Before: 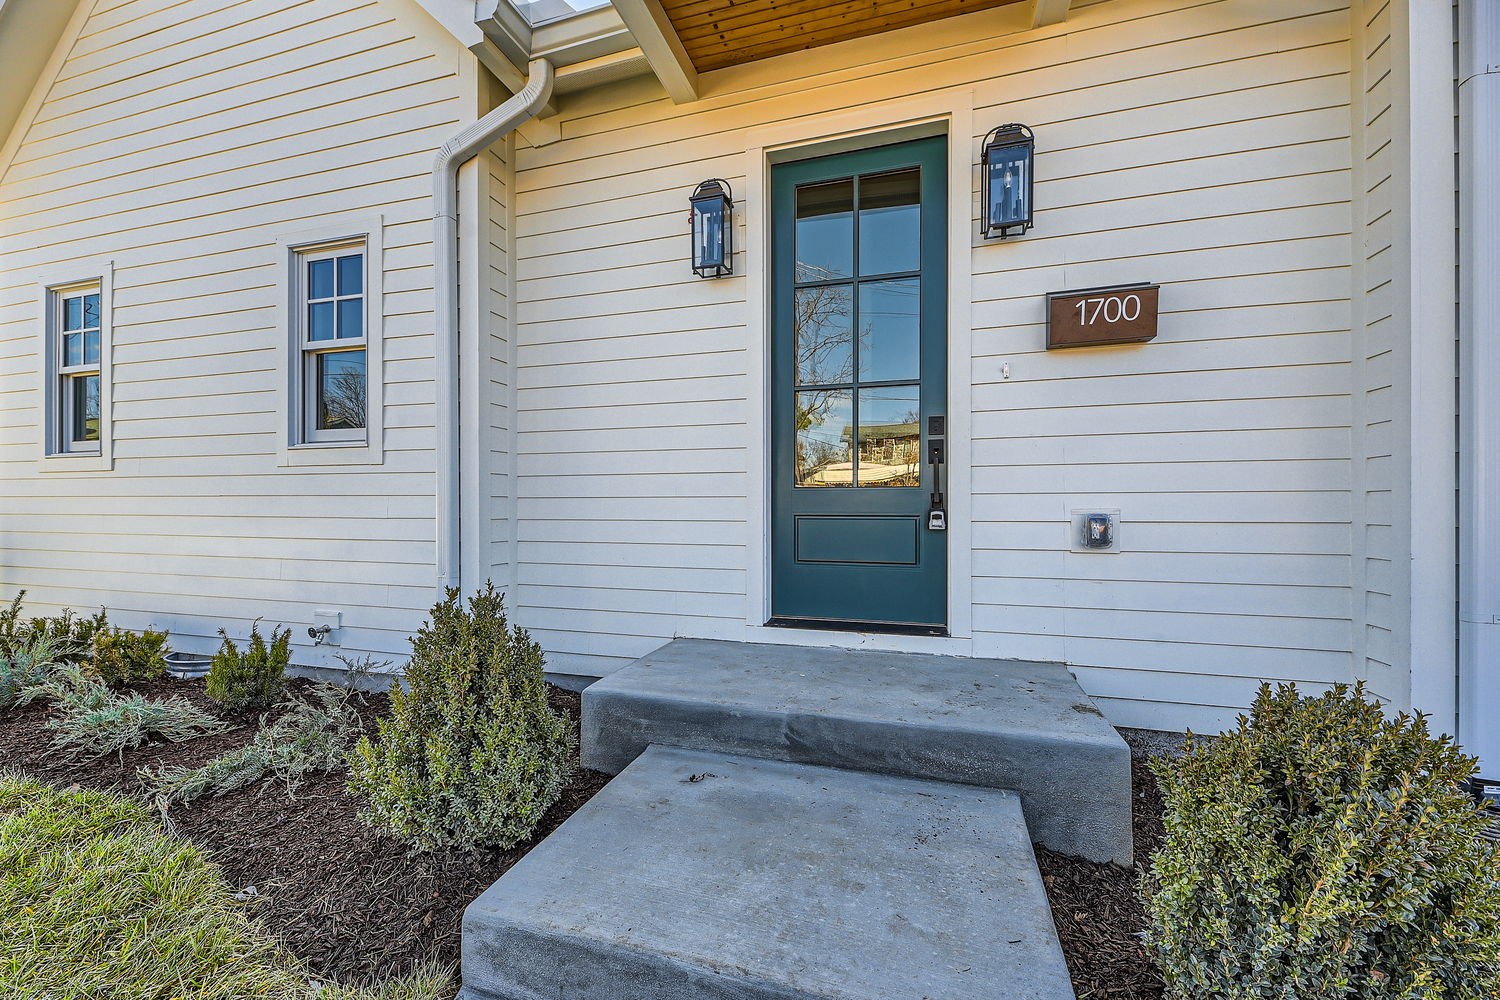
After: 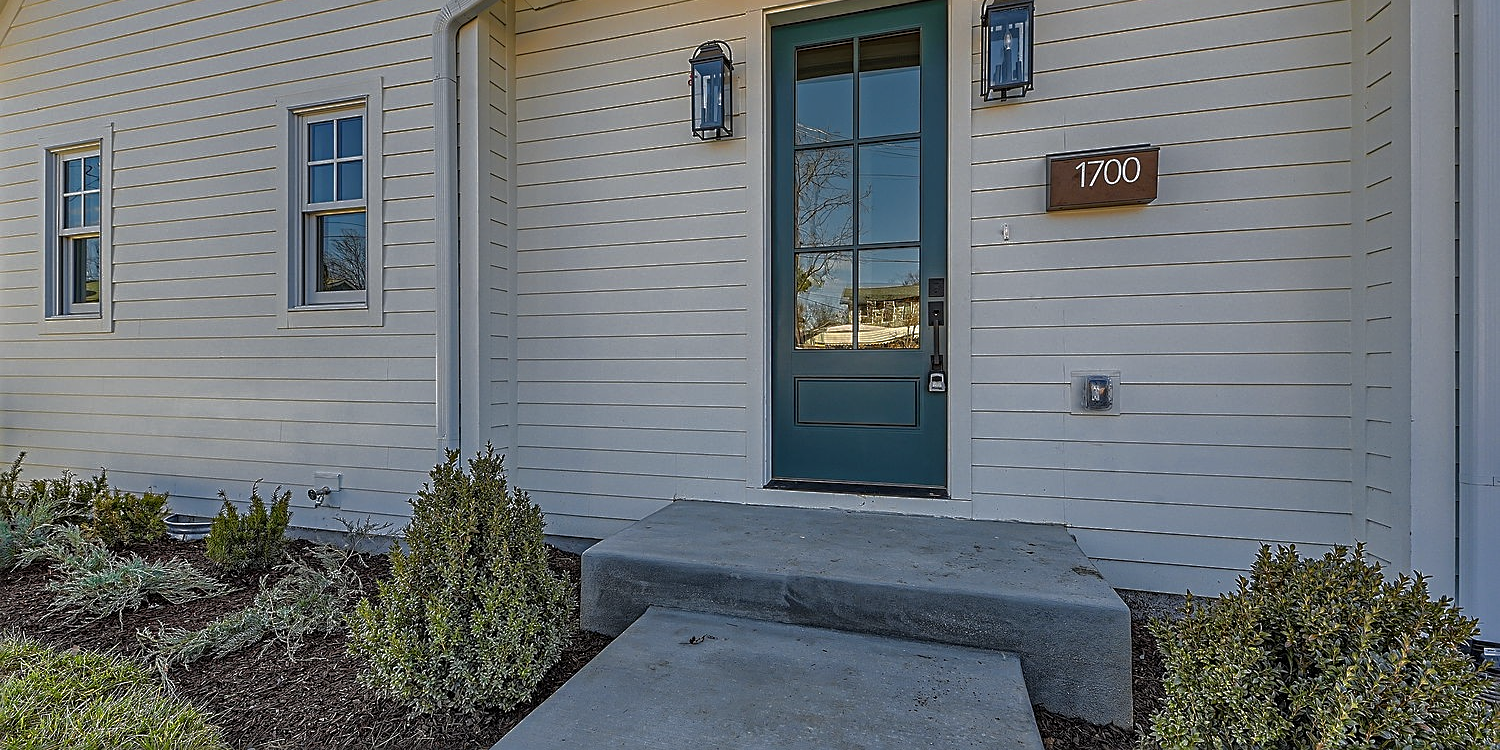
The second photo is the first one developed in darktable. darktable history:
base curve: curves: ch0 [(0, 0) (0.841, 0.609) (1, 1)]
crop: top 13.819%, bottom 11.169%
white balance: red 1, blue 1
sharpen: on, module defaults
